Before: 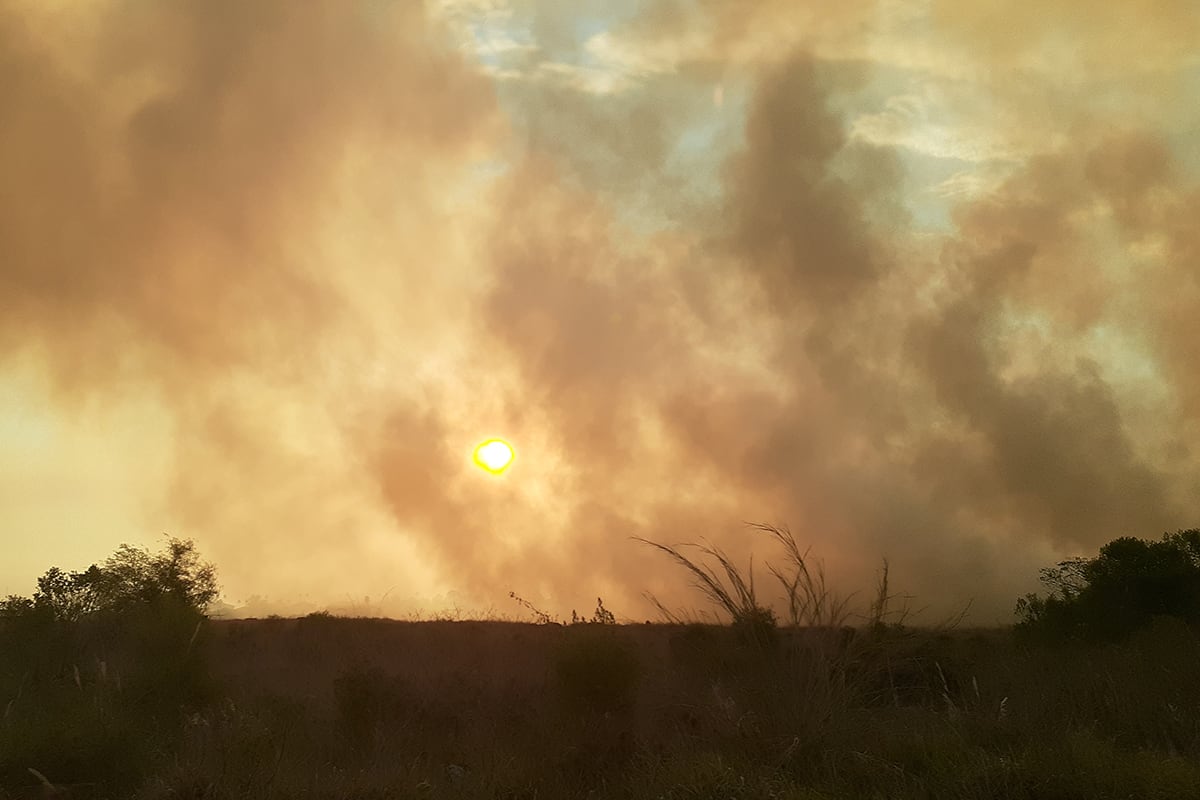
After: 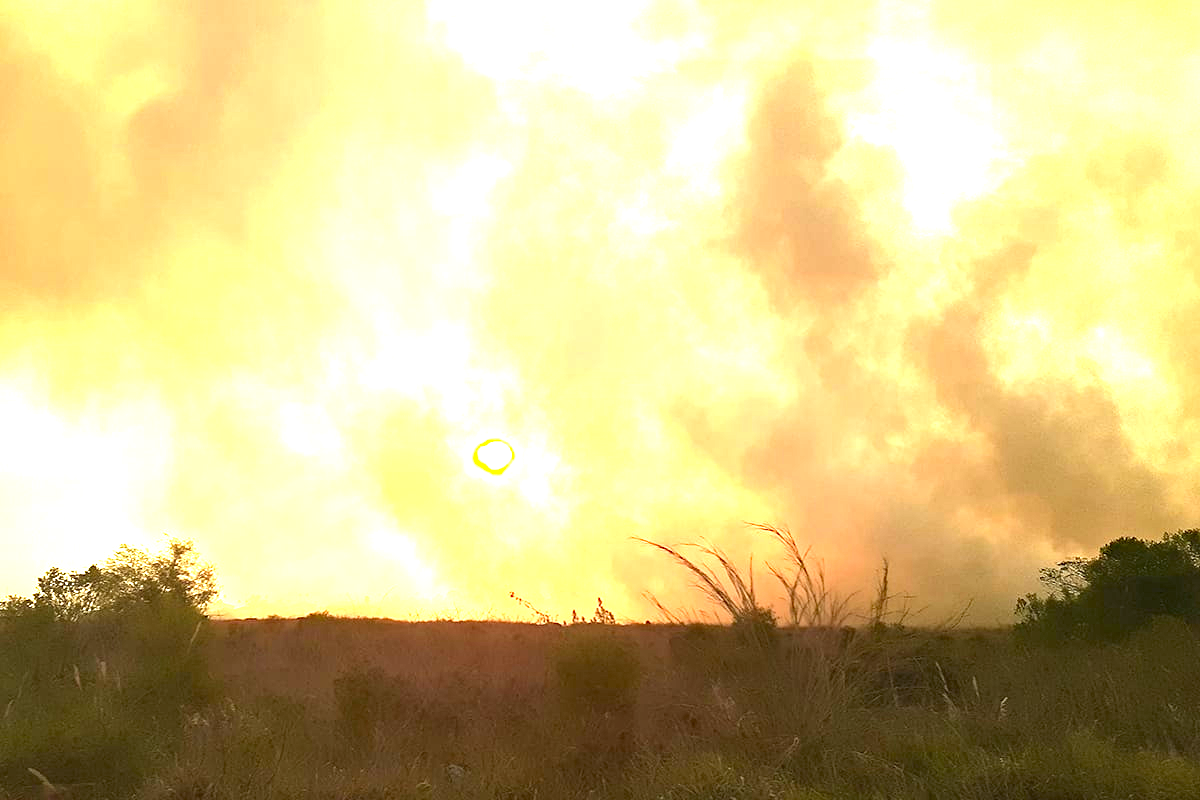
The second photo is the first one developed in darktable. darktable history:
exposure: black level correction 0, exposure 2.134 EV, compensate highlight preservation false
haze removal: strength 0.282, distance 0.244, compatibility mode true, adaptive false
contrast brightness saturation: contrast 0.042, saturation 0.068
